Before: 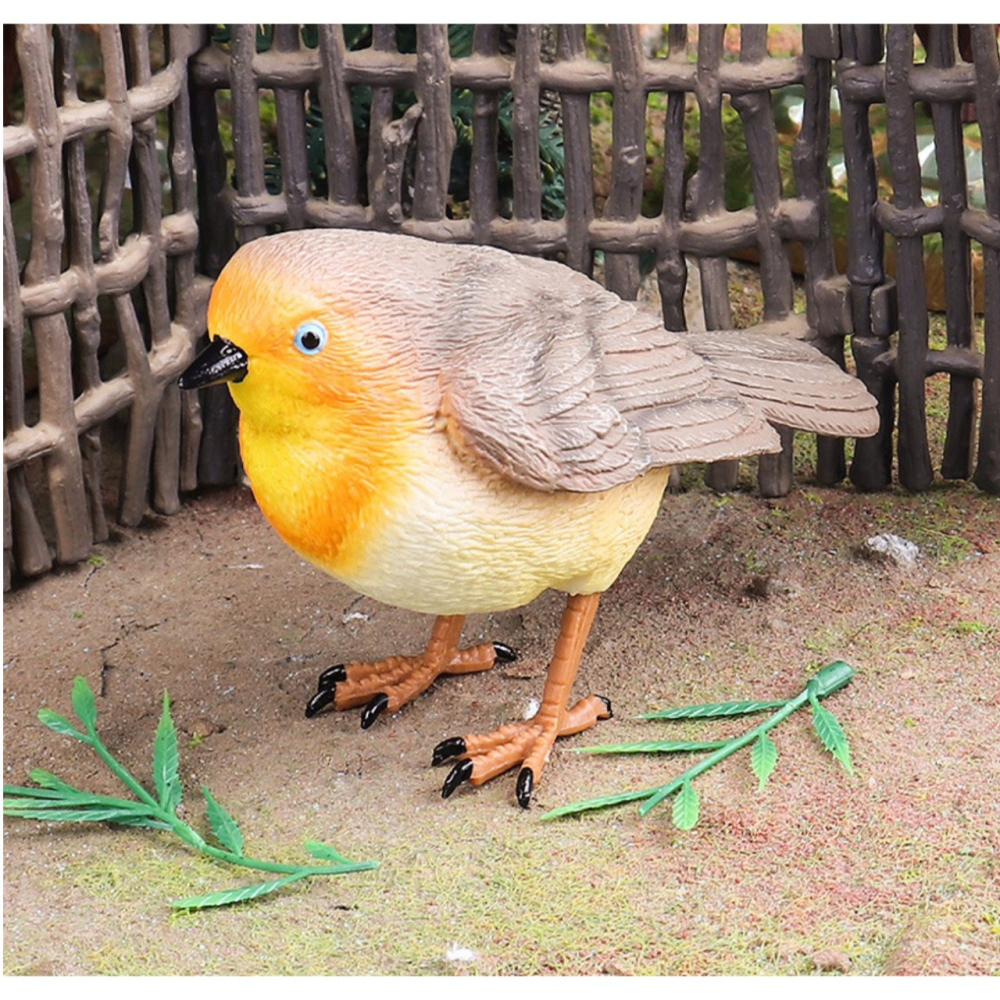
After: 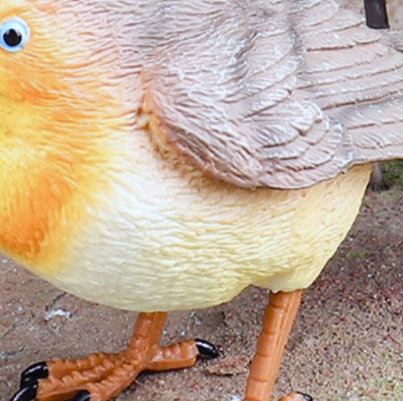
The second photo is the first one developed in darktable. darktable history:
crop: left 29.894%, top 30.387%, right 29.773%, bottom 29.424%
color calibration: gray › normalize channels true, x 0.38, y 0.389, temperature 4077.37 K, gamut compression 0.01
color balance rgb: power › hue 62.91°, highlights gain › chroma 3.073%, highlights gain › hue 77.14°, perceptual saturation grading › global saturation 24.909%, perceptual saturation grading › highlights -50.593%, perceptual saturation grading › shadows 30.633%, global vibrance 20%
